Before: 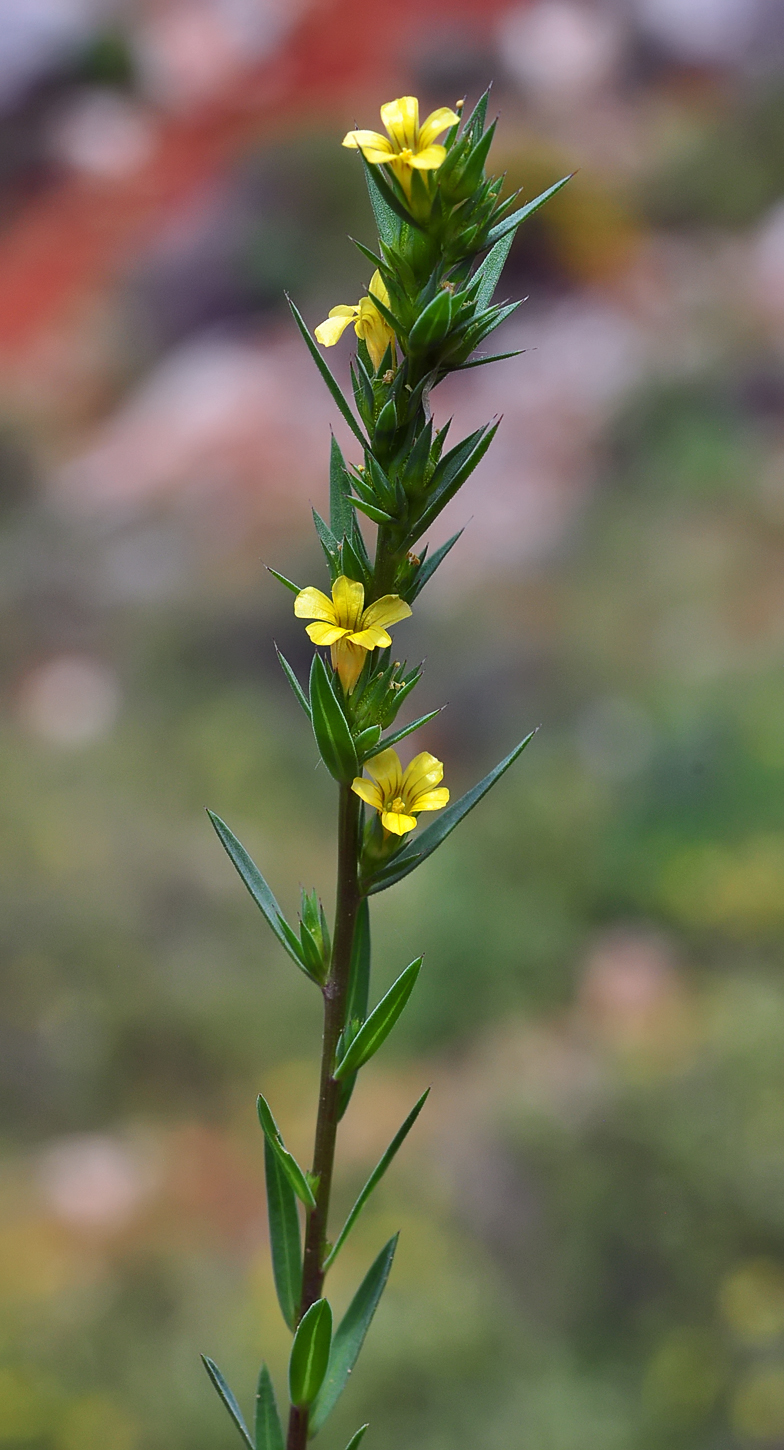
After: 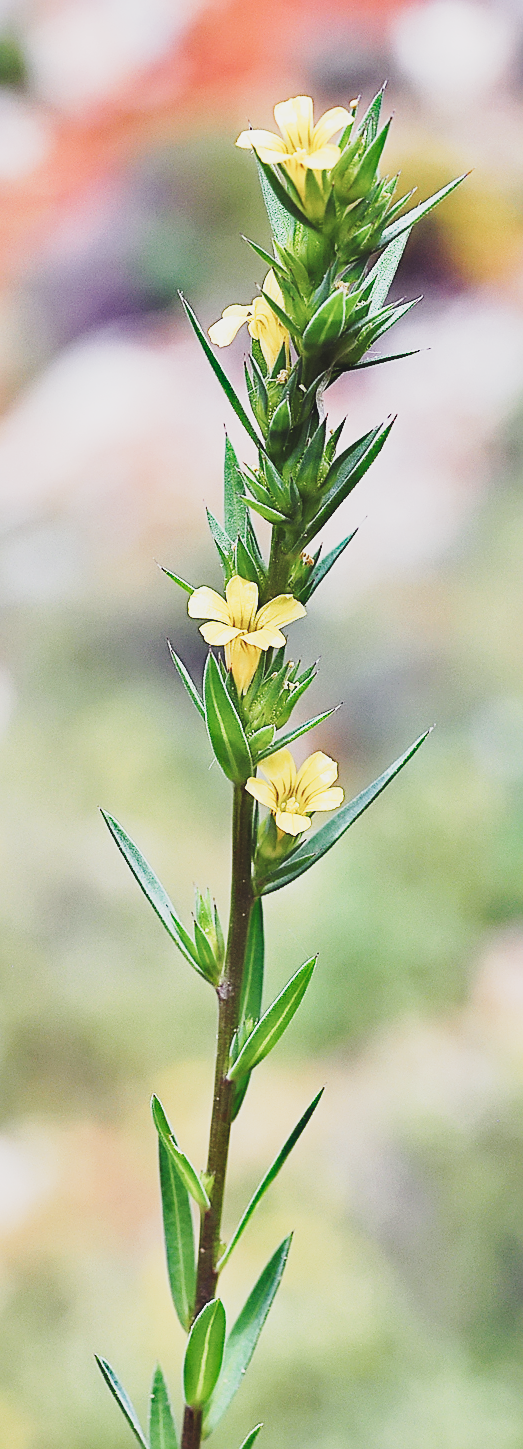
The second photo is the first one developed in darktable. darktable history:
tone equalizer: on, module defaults
exposure: black level correction 0, exposure 0.693 EV, compensate exposure bias true, compensate highlight preservation false
contrast brightness saturation: contrast -0.256, saturation -0.441
crop and rotate: left 13.627%, right 19.587%
sharpen: on, module defaults
haze removal: strength 0.297, distance 0.256, compatibility mode true, adaptive false
base curve: curves: ch0 [(0, 0) (0.028, 0.03) (0.121, 0.232) (0.46, 0.748) (0.859, 0.968) (1, 1)], preserve colors none
tone curve: curves: ch0 [(0, 0.036) (0.037, 0.042) (0.167, 0.143) (0.433, 0.502) (0.531, 0.637) (0.696, 0.825) (0.856, 0.92) (1, 0.98)]; ch1 [(0, 0) (0.424, 0.383) (0.482, 0.459) (0.501, 0.5) (0.522, 0.526) (0.559, 0.563) (0.604, 0.646) (0.715, 0.729) (1, 1)]; ch2 [(0, 0) (0.369, 0.388) (0.45, 0.48) (0.499, 0.502) (0.504, 0.504) (0.512, 0.526) (0.581, 0.595) (0.708, 0.786) (1, 1)], preserve colors none
